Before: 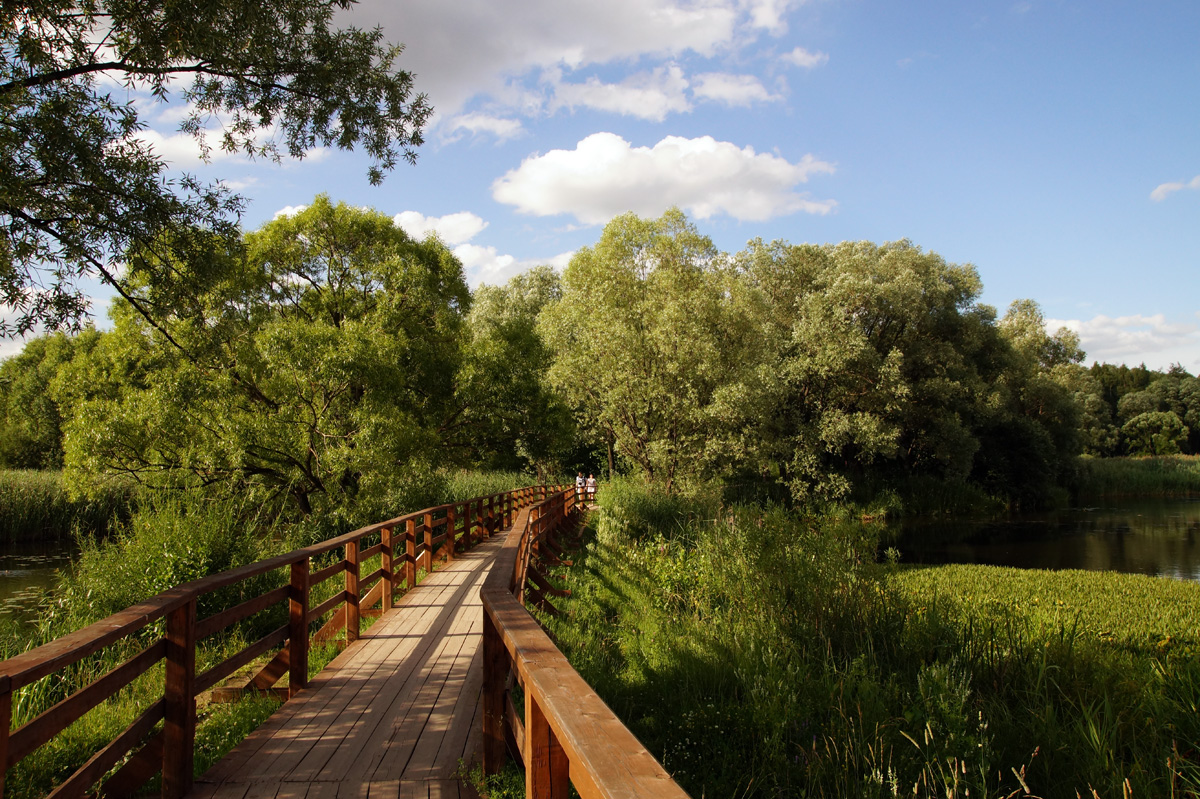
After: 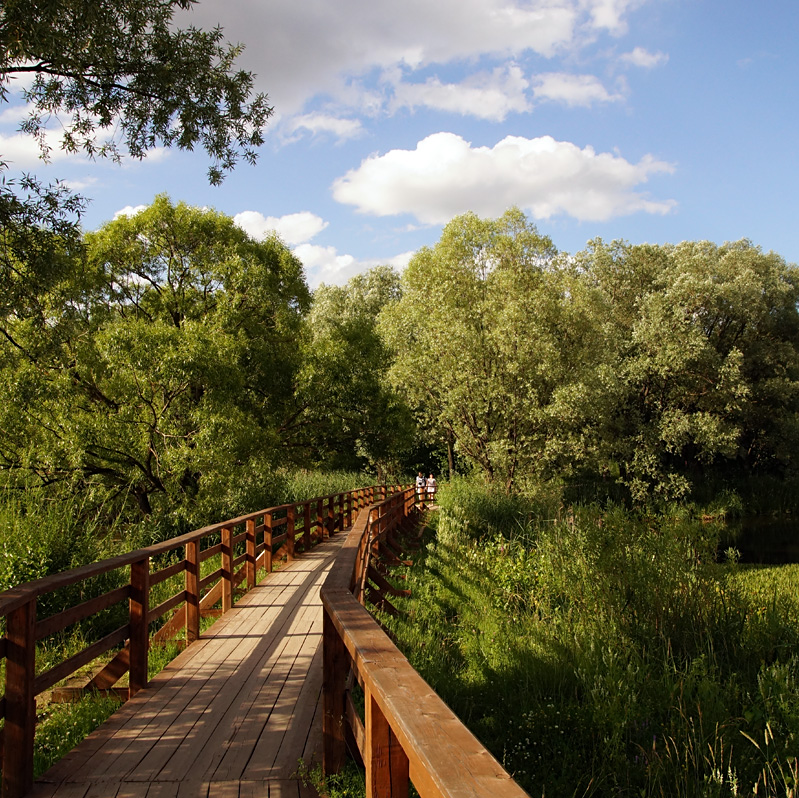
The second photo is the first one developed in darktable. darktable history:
crop and rotate: left 13.342%, right 19.991%
sharpen: amount 0.2
